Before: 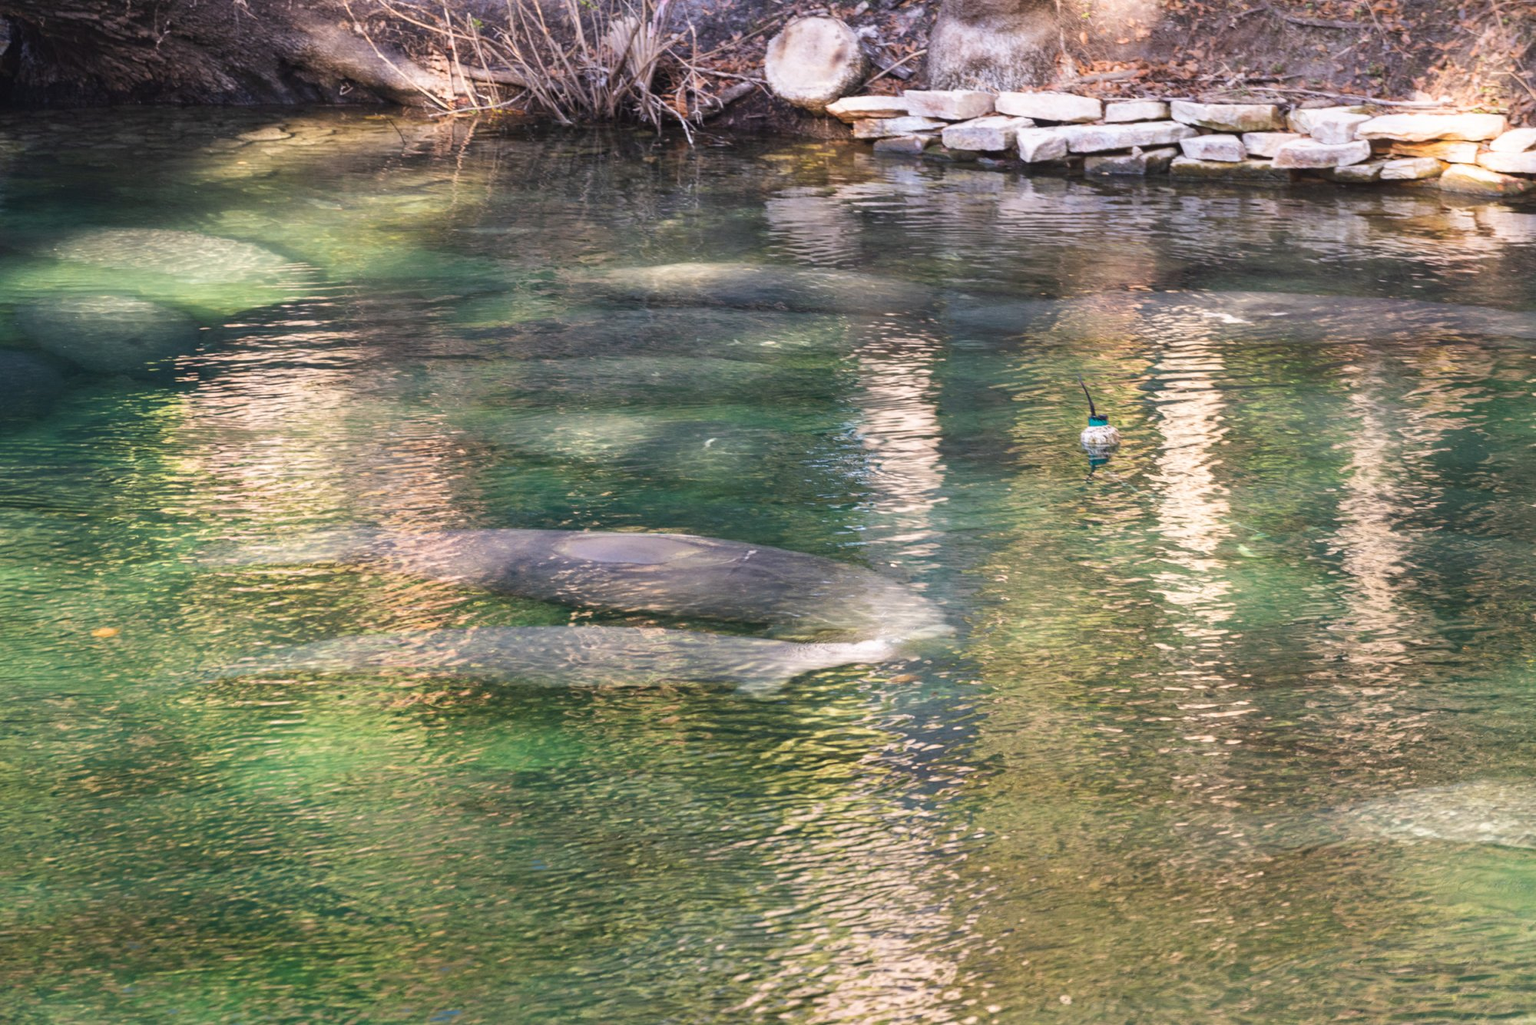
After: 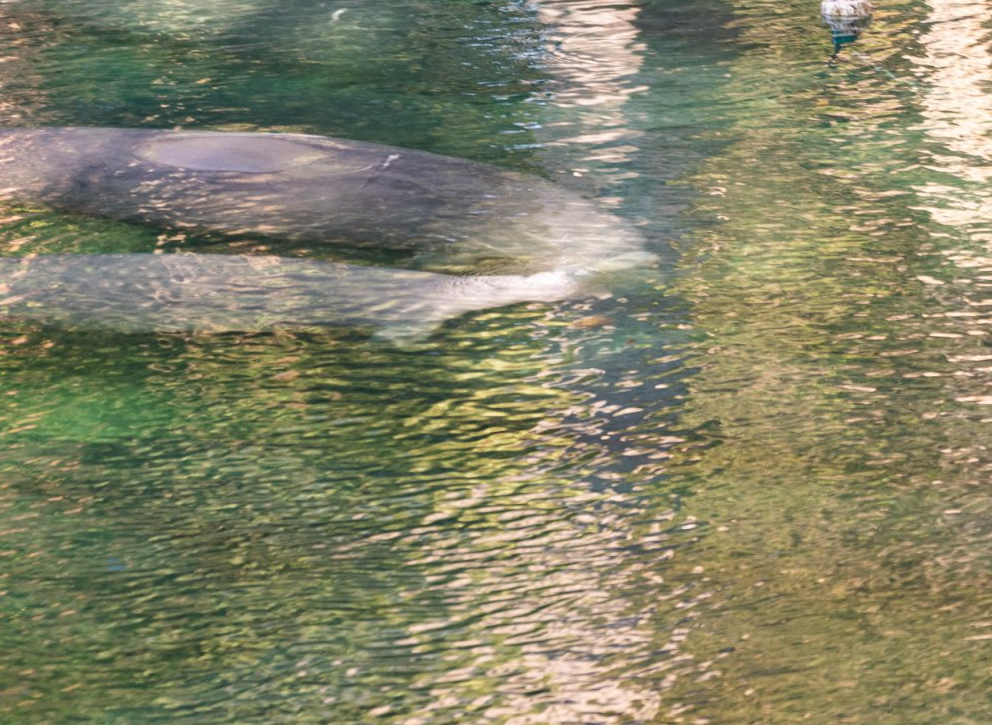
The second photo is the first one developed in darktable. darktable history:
crop: left 29.338%, top 42.107%, right 21.017%, bottom 3.513%
